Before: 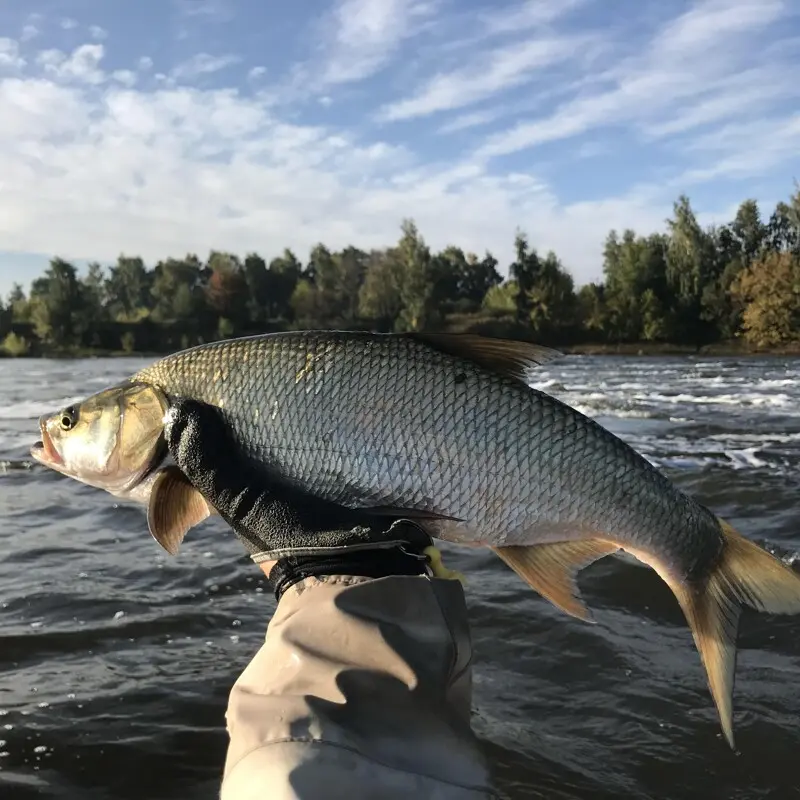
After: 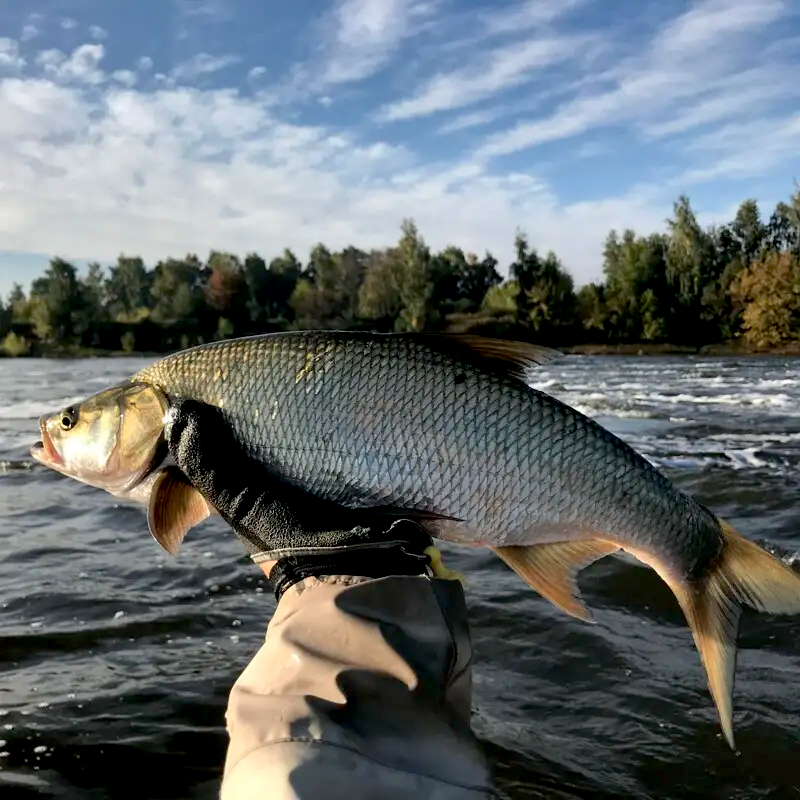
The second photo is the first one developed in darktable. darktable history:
exposure: black level correction 0.012, compensate highlight preservation false
shadows and highlights: shadows 30.63, highlights -63.22, shadows color adjustment 98%, highlights color adjustment 58.61%, soften with gaussian
